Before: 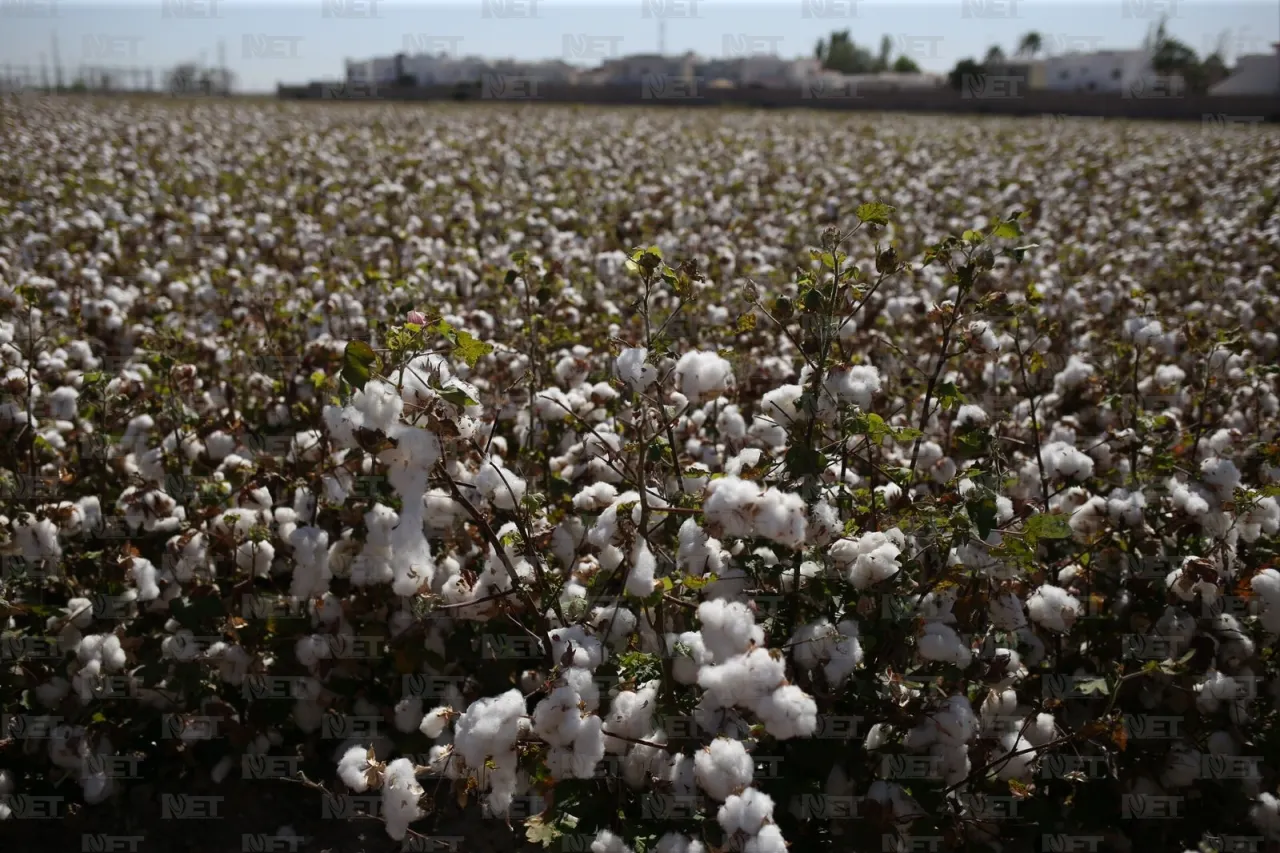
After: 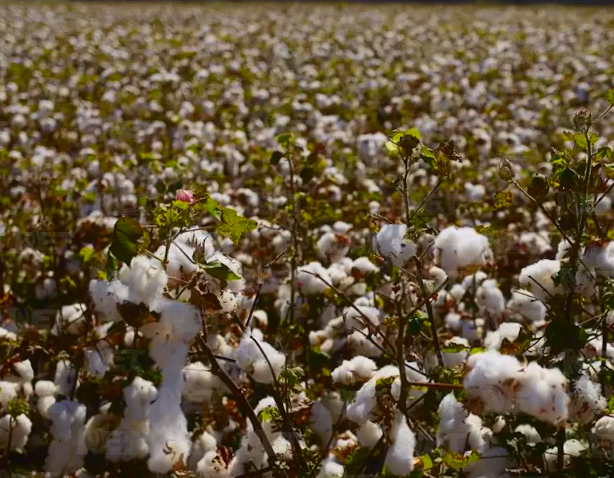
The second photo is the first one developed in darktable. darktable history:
contrast equalizer: y [[0.5, 0.486, 0.447, 0.446, 0.489, 0.5], [0.5 ×6], [0.5 ×6], [0 ×6], [0 ×6]]
rotate and perspective: rotation 0.128°, lens shift (vertical) -0.181, lens shift (horizontal) -0.044, shear 0.001, automatic cropping off
crop: left 20.248%, top 10.86%, right 35.675%, bottom 34.321%
color balance rgb: perceptual saturation grading › global saturation 25%, global vibrance 20%
tone curve: curves: ch0 [(0, 0.011) (0.139, 0.106) (0.295, 0.271) (0.499, 0.523) (0.739, 0.782) (0.857, 0.879) (1, 0.967)]; ch1 [(0, 0) (0.272, 0.249) (0.39, 0.379) (0.469, 0.456) (0.495, 0.497) (0.524, 0.53) (0.588, 0.62) (0.725, 0.779) (1, 1)]; ch2 [(0, 0) (0.125, 0.089) (0.35, 0.317) (0.437, 0.42) (0.502, 0.499) (0.533, 0.553) (0.599, 0.638) (1, 1)], color space Lab, independent channels, preserve colors none
